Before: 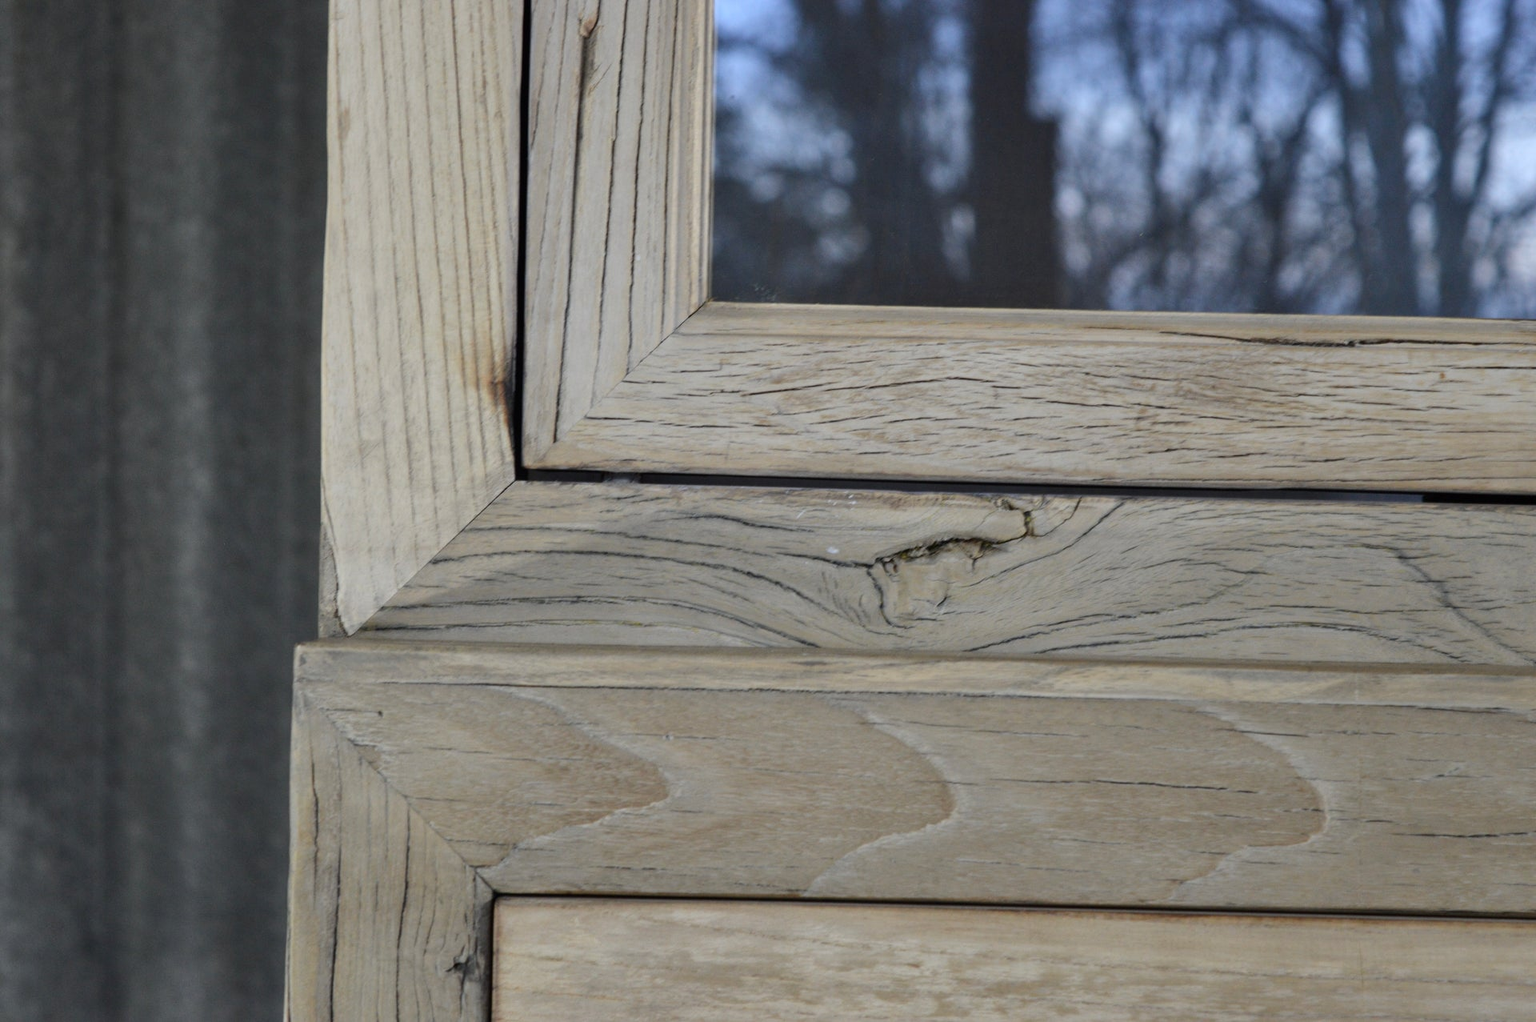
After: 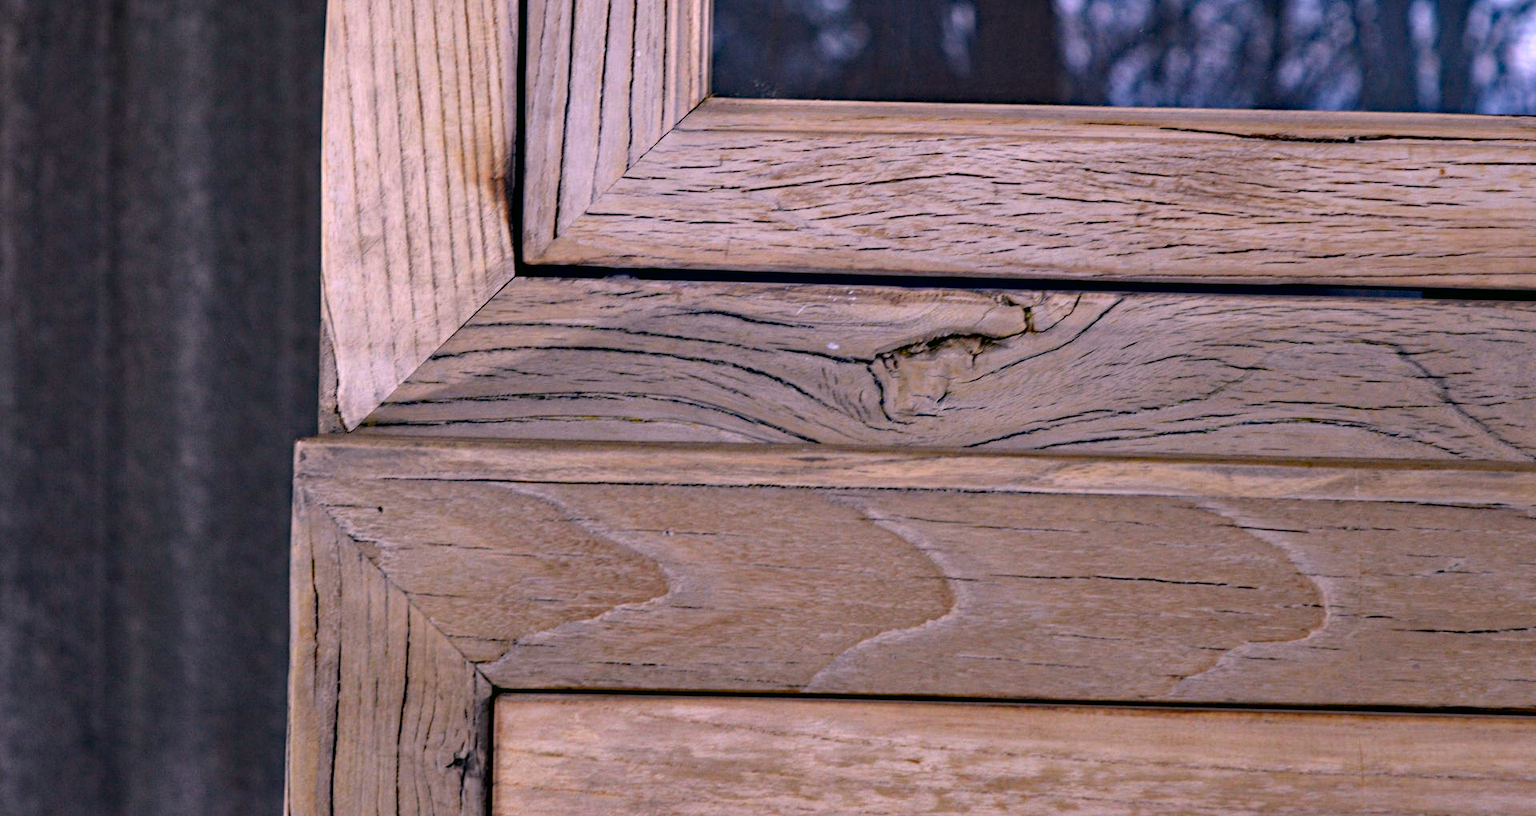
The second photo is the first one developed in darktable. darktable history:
crop and rotate: top 19.998%
contrast brightness saturation: contrast 0.07
haze removal: strength 0.53, distance 0.925, compatibility mode true, adaptive false
white balance: red 1.188, blue 1.11
